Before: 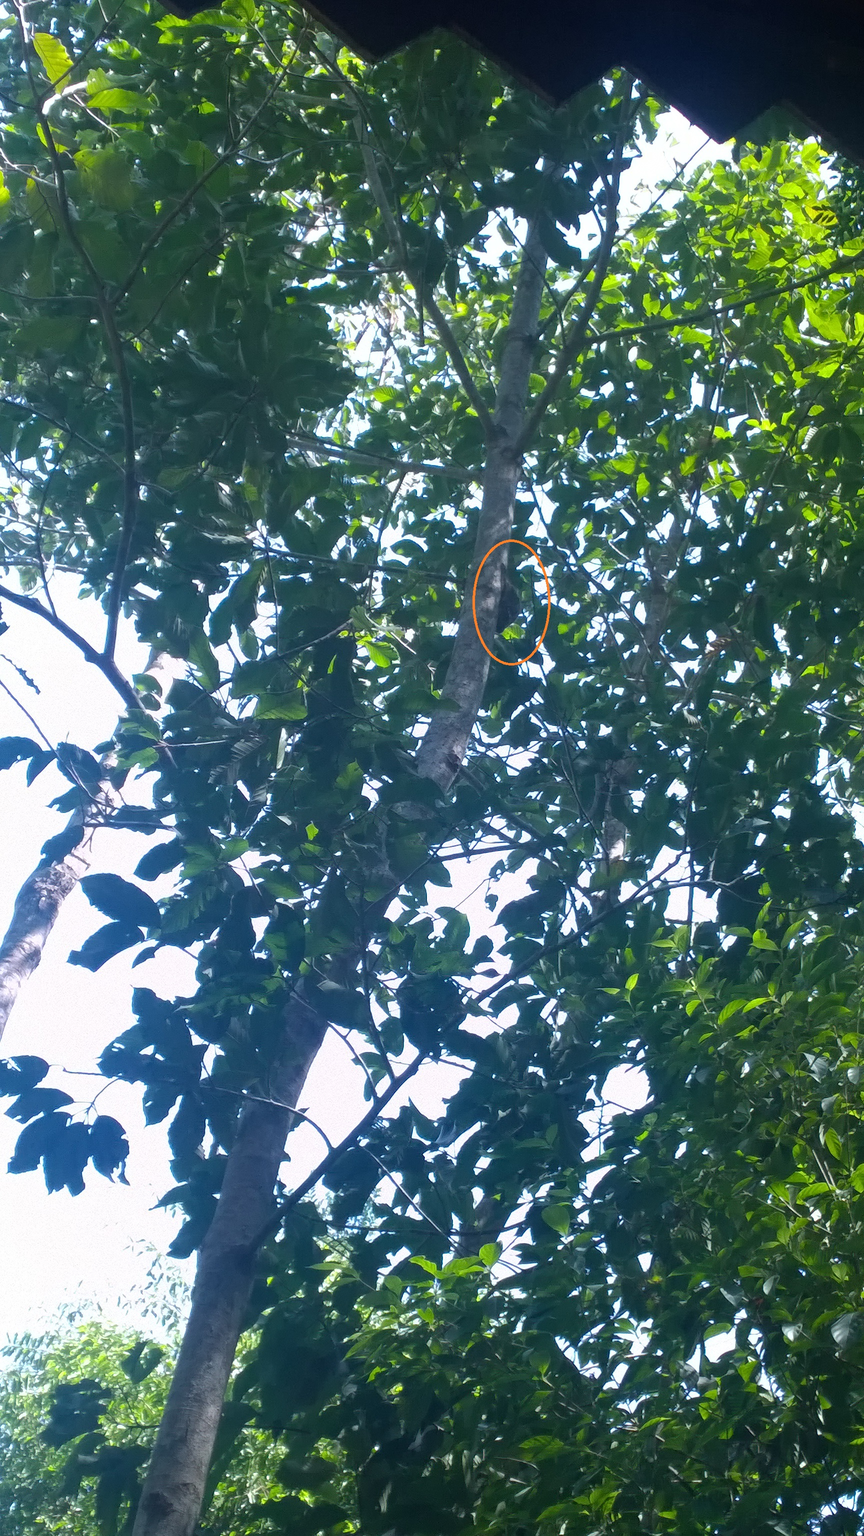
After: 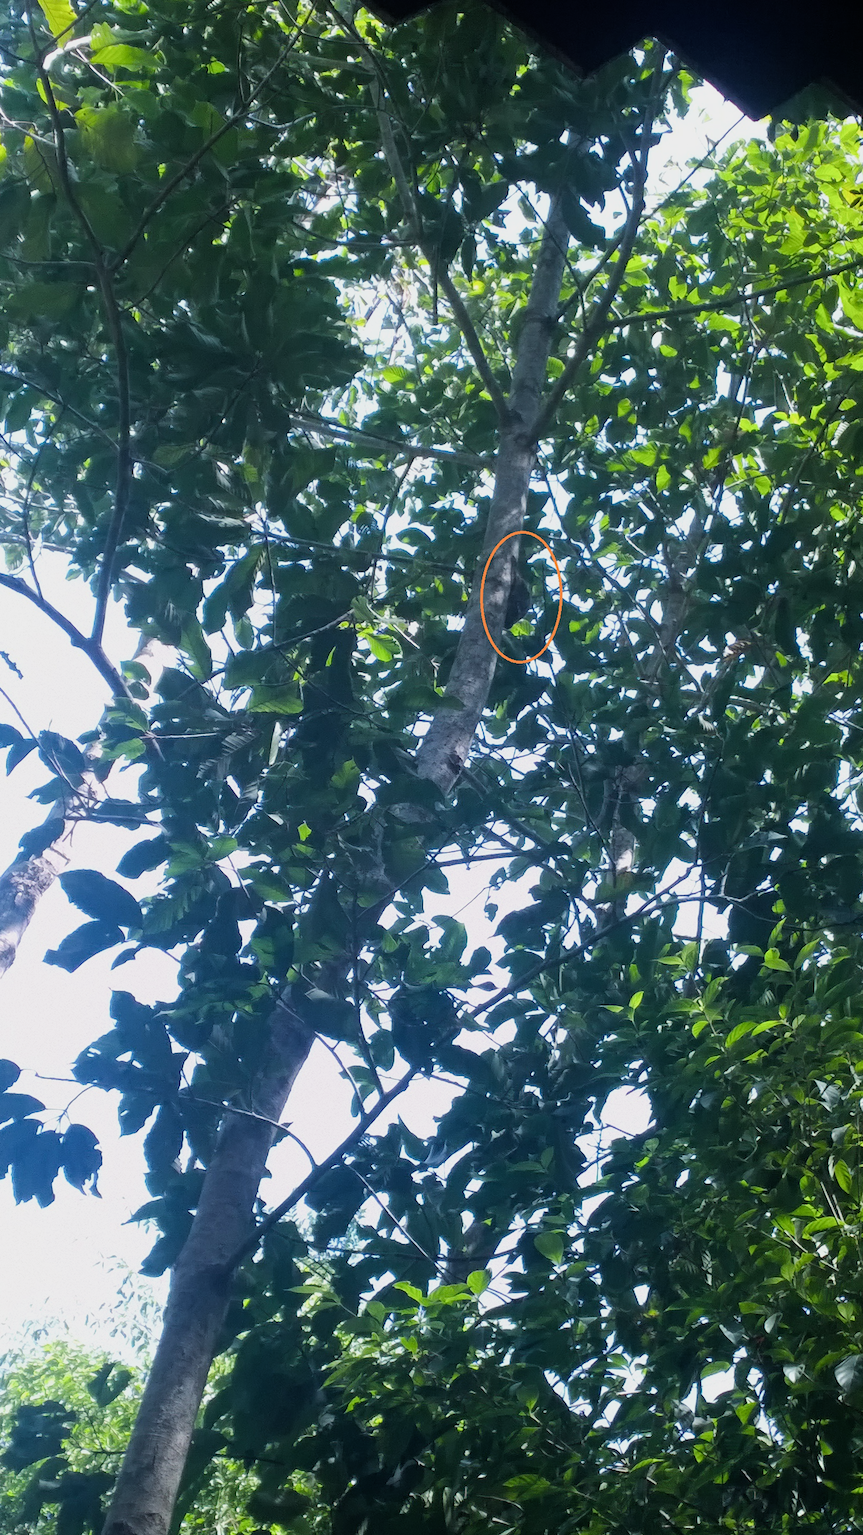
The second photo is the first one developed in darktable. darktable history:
crop and rotate: angle -1.69°
tone equalizer: -8 EV -0.417 EV, -7 EV -0.389 EV, -6 EV -0.333 EV, -5 EV -0.222 EV, -3 EV 0.222 EV, -2 EV 0.333 EV, -1 EV 0.389 EV, +0 EV 0.417 EV, edges refinement/feathering 500, mask exposure compensation -1.57 EV, preserve details no
filmic rgb: white relative exposure 3.85 EV, hardness 4.3
